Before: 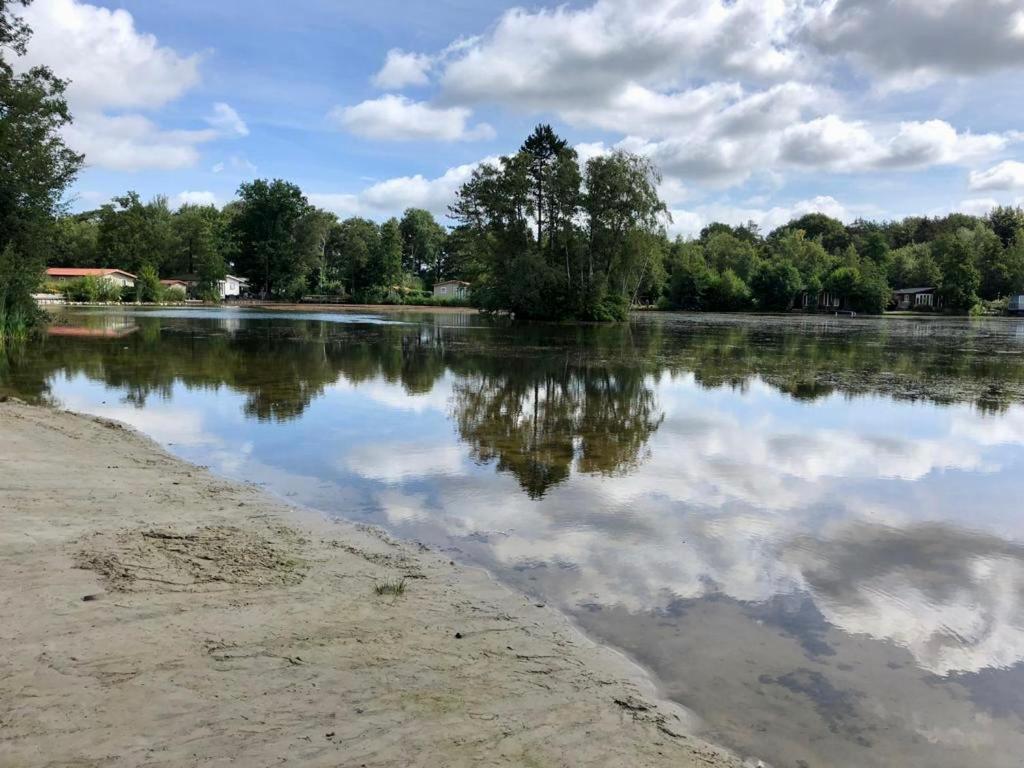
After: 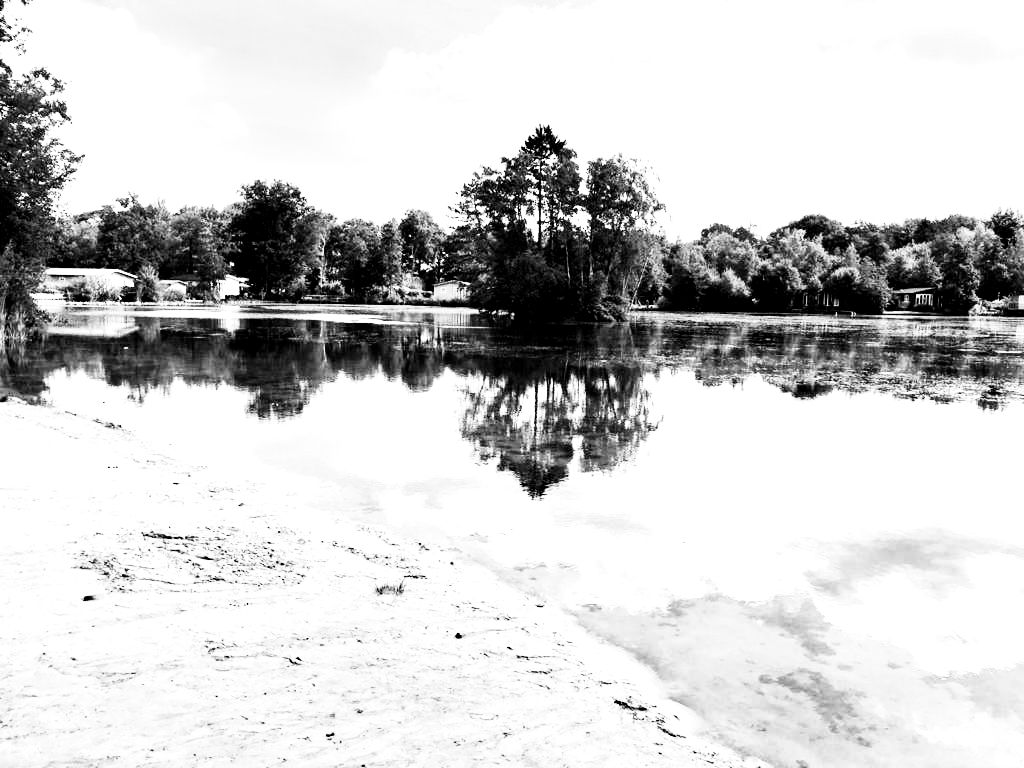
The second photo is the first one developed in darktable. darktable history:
levels: levels [0.029, 0.545, 0.971]
rgb curve: curves: ch0 [(0, 0) (0.21, 0.15) (0.24, 0.21) (0.5, 0.75) (0.75, 0.96) (0.89, 0.99) (1, 1)]; ch1 [(0, 0.02) (0.21, 0.13) (0.25, 0.2) (0.5, 0.67) (0.75, 0.9) (0.89, 0.97) (1, 1)]; ch2 [(0, 0.02) (0.21, 0.13) (0.25, 0.2) (0.5, 0.67) (0.75, 0.9) (0.89, 0.97) (1, 1)], compensate middle gray true
white balance: emerald 1
monochrome: size 1
haze removal: compatibility mode true, adaptive false
exposure: black level correction 0, exposure 1 EV, compensate exposure bias true, compensate highlight preservation false
